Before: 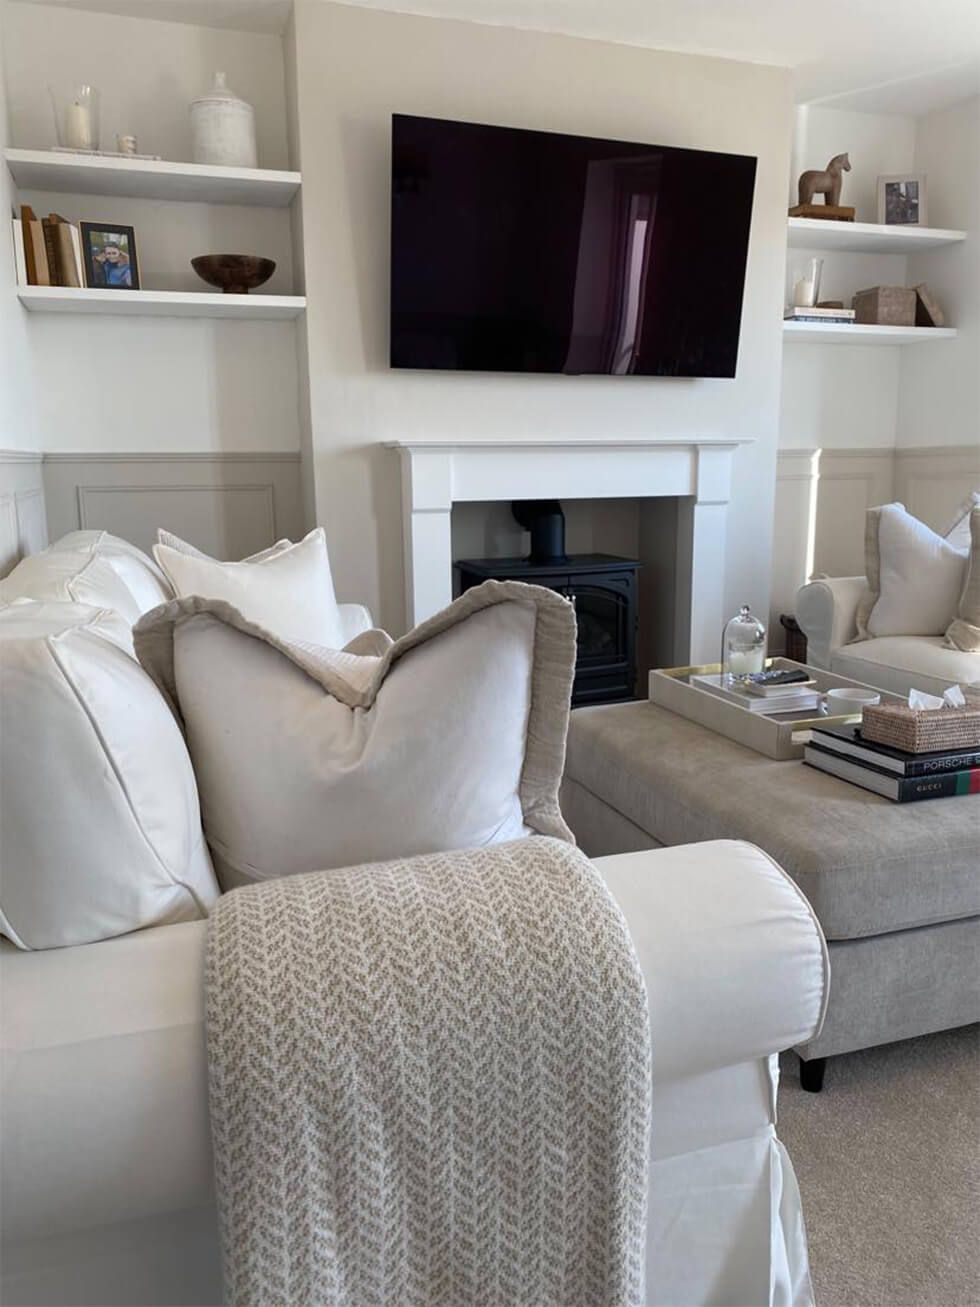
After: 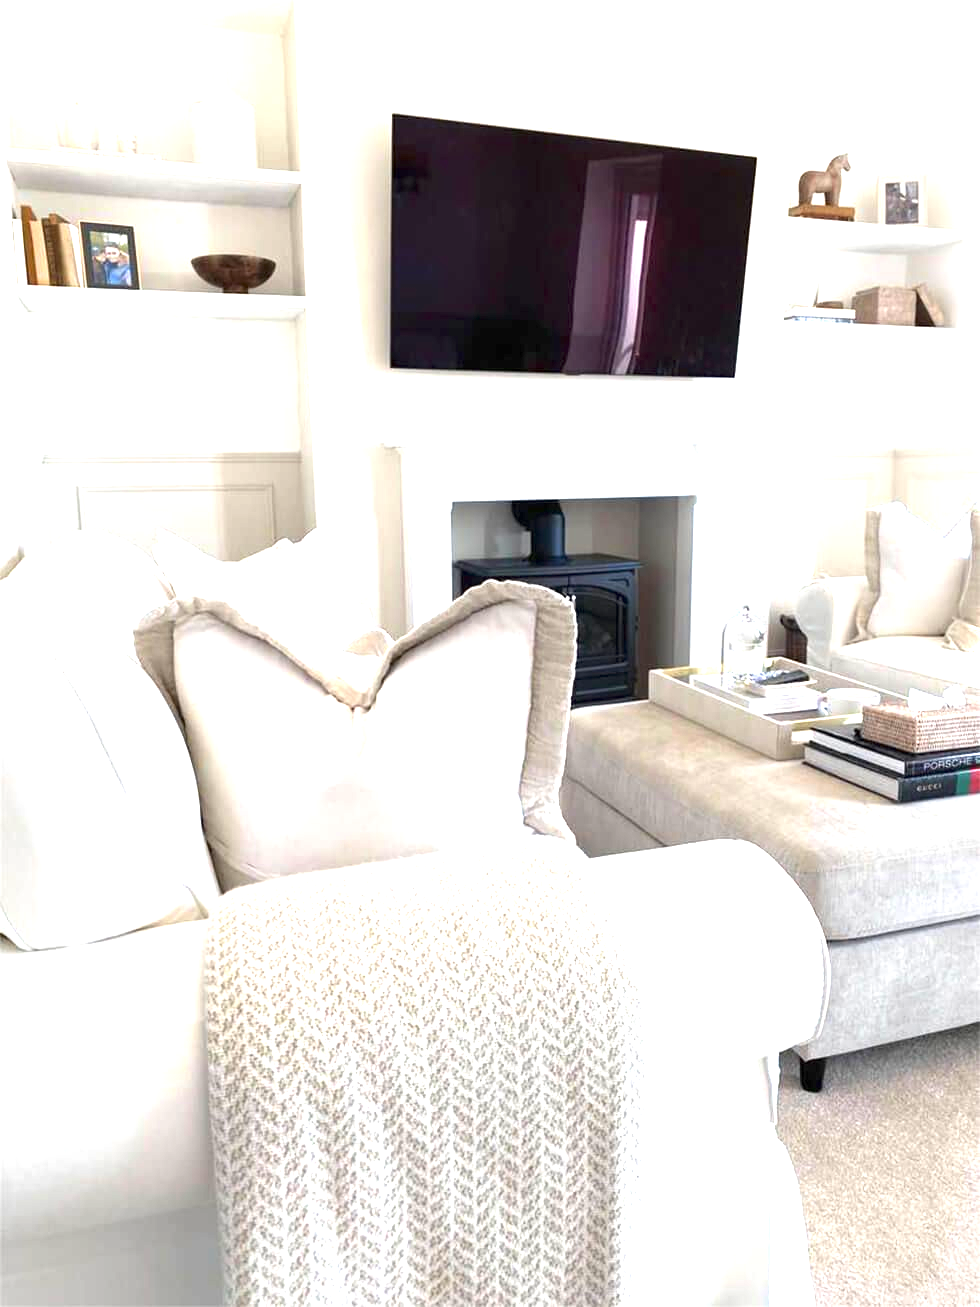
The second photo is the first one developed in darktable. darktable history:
exposure: exposure 1.989 EV, compensate exposure bias true, compensate highlight preservation false
